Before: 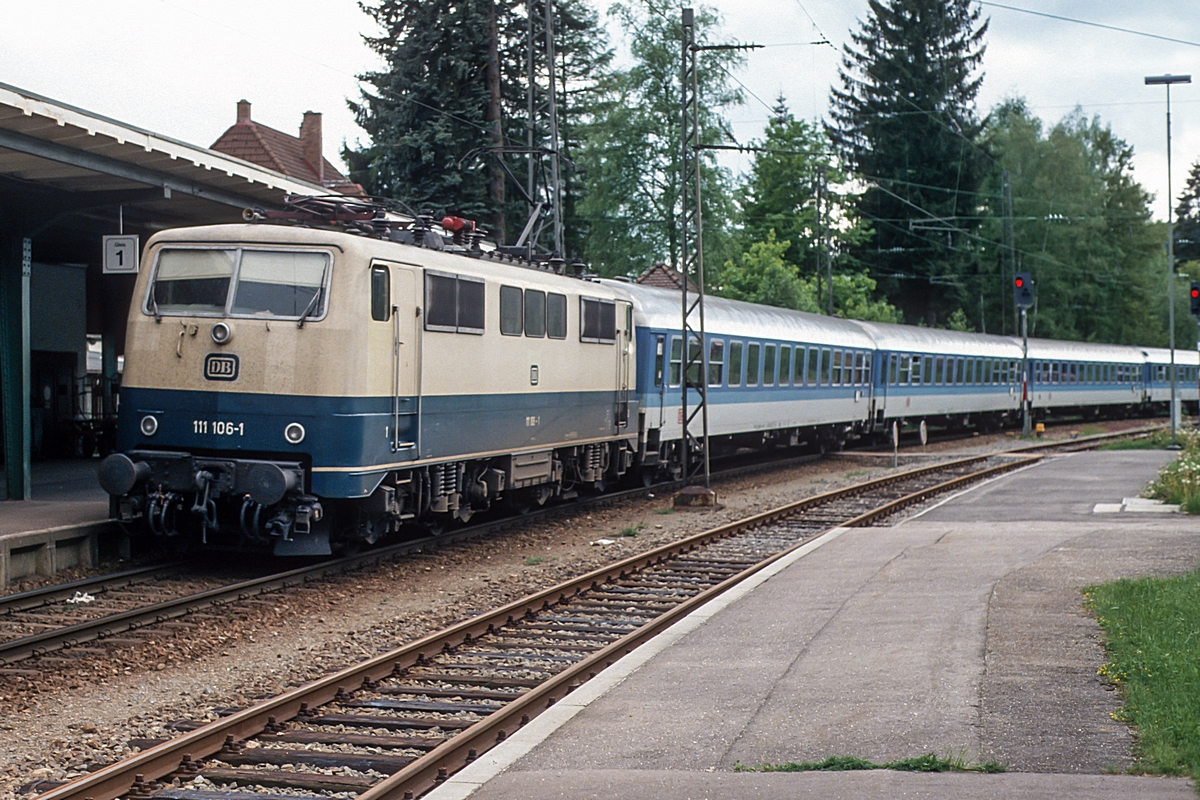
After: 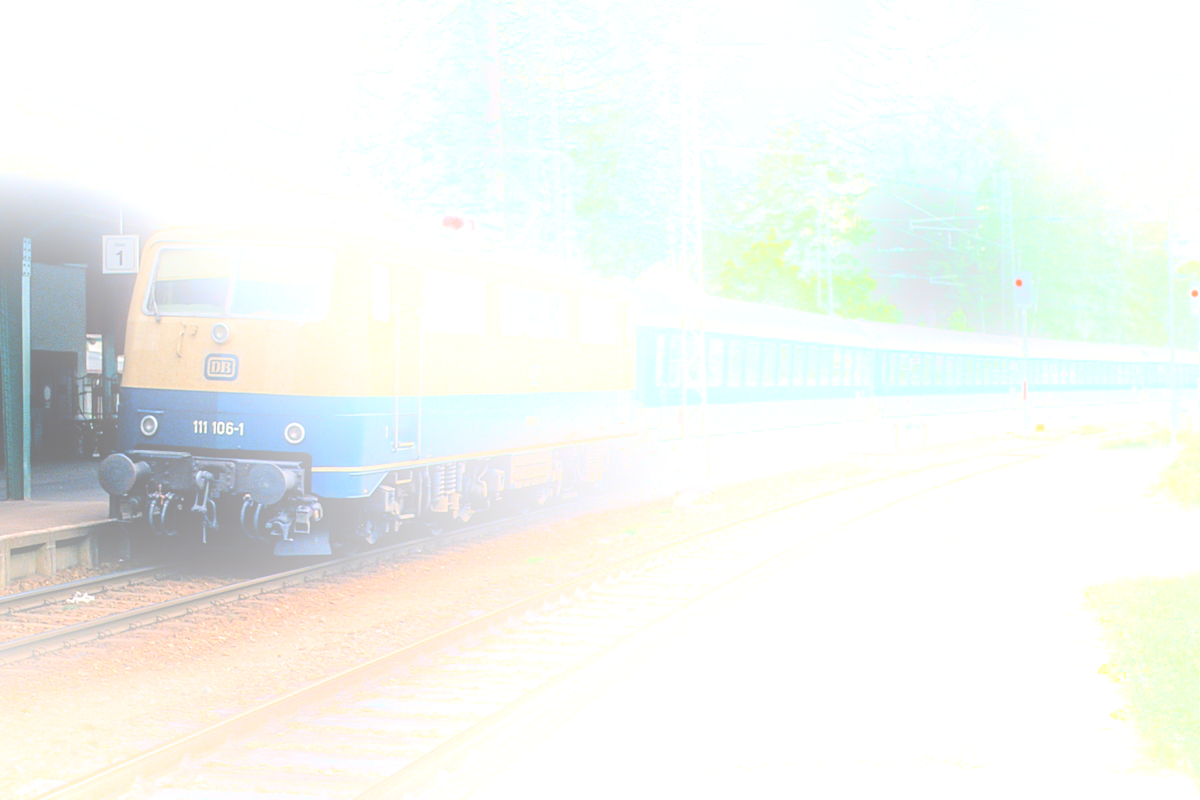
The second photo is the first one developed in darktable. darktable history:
bloom: size 25%, threshold 5%, strength 90%
tone equalizer: -7 EV 0.15 EV, -6 EV 0.6 EV, -5 EV 1.15 EV, -4 EV 1.33 EV, -3 EV 1.15 EV, -2 EV 0.6 EV, -1 EV 0.15 EV, mask exposure compensation -0.5 EV
